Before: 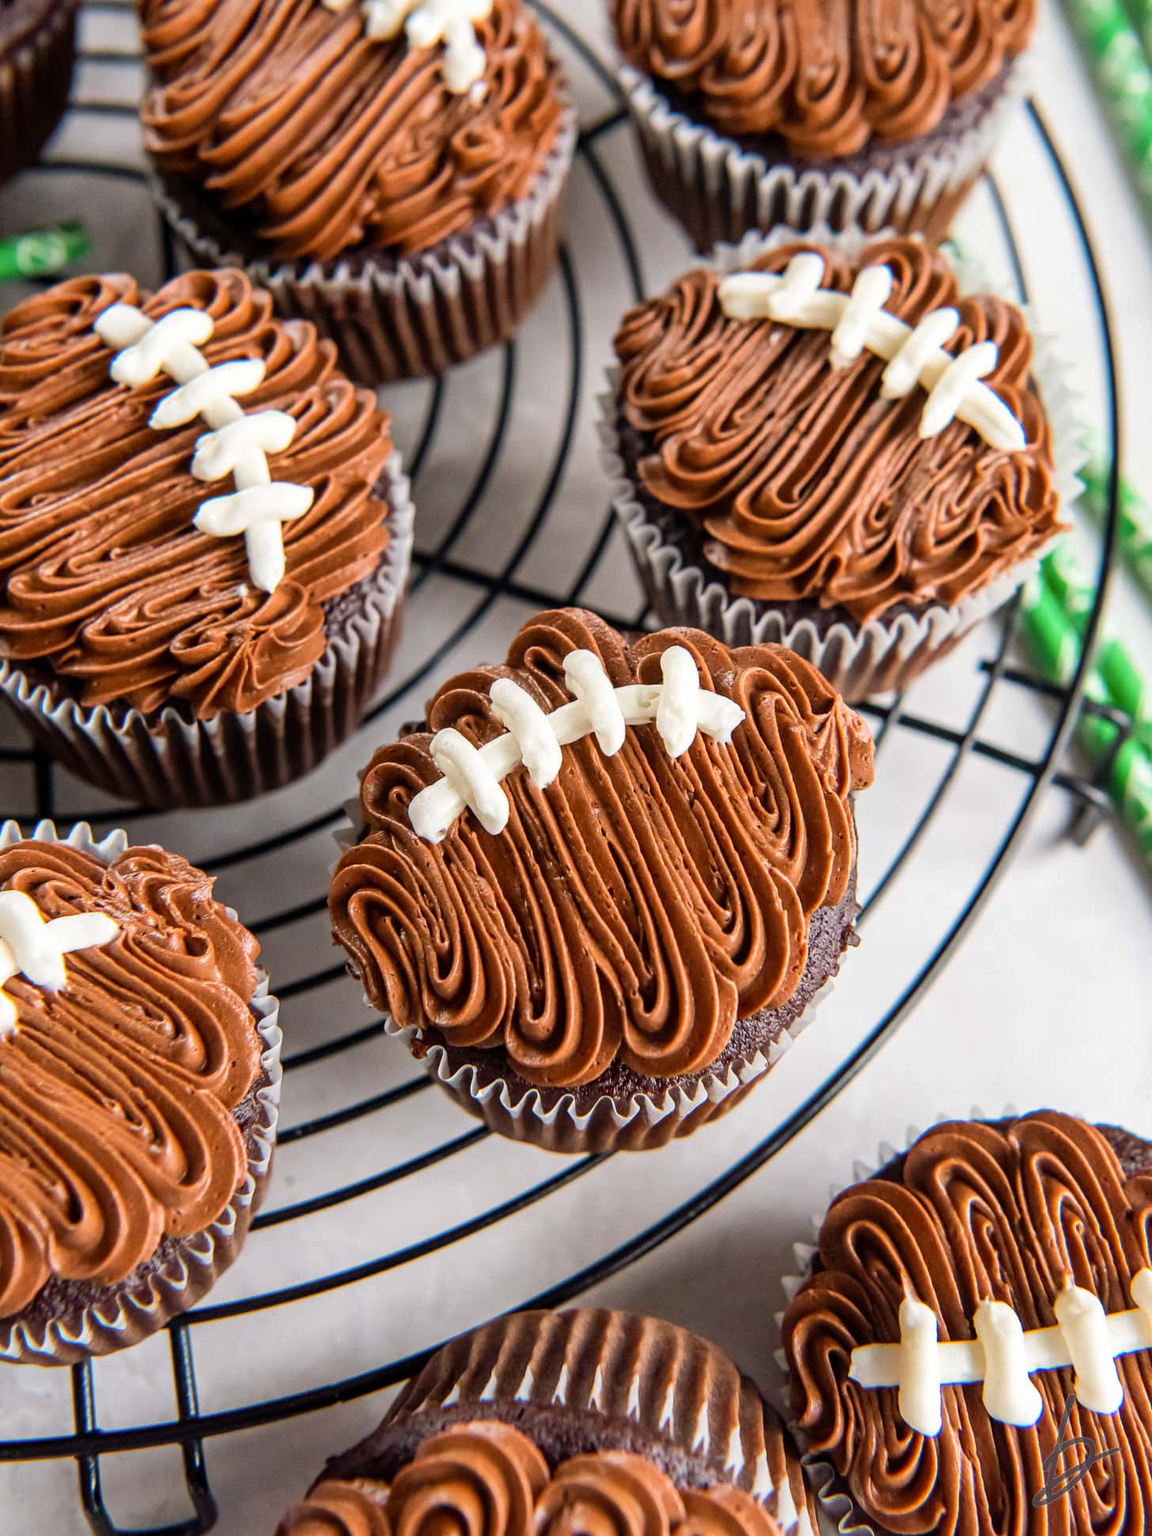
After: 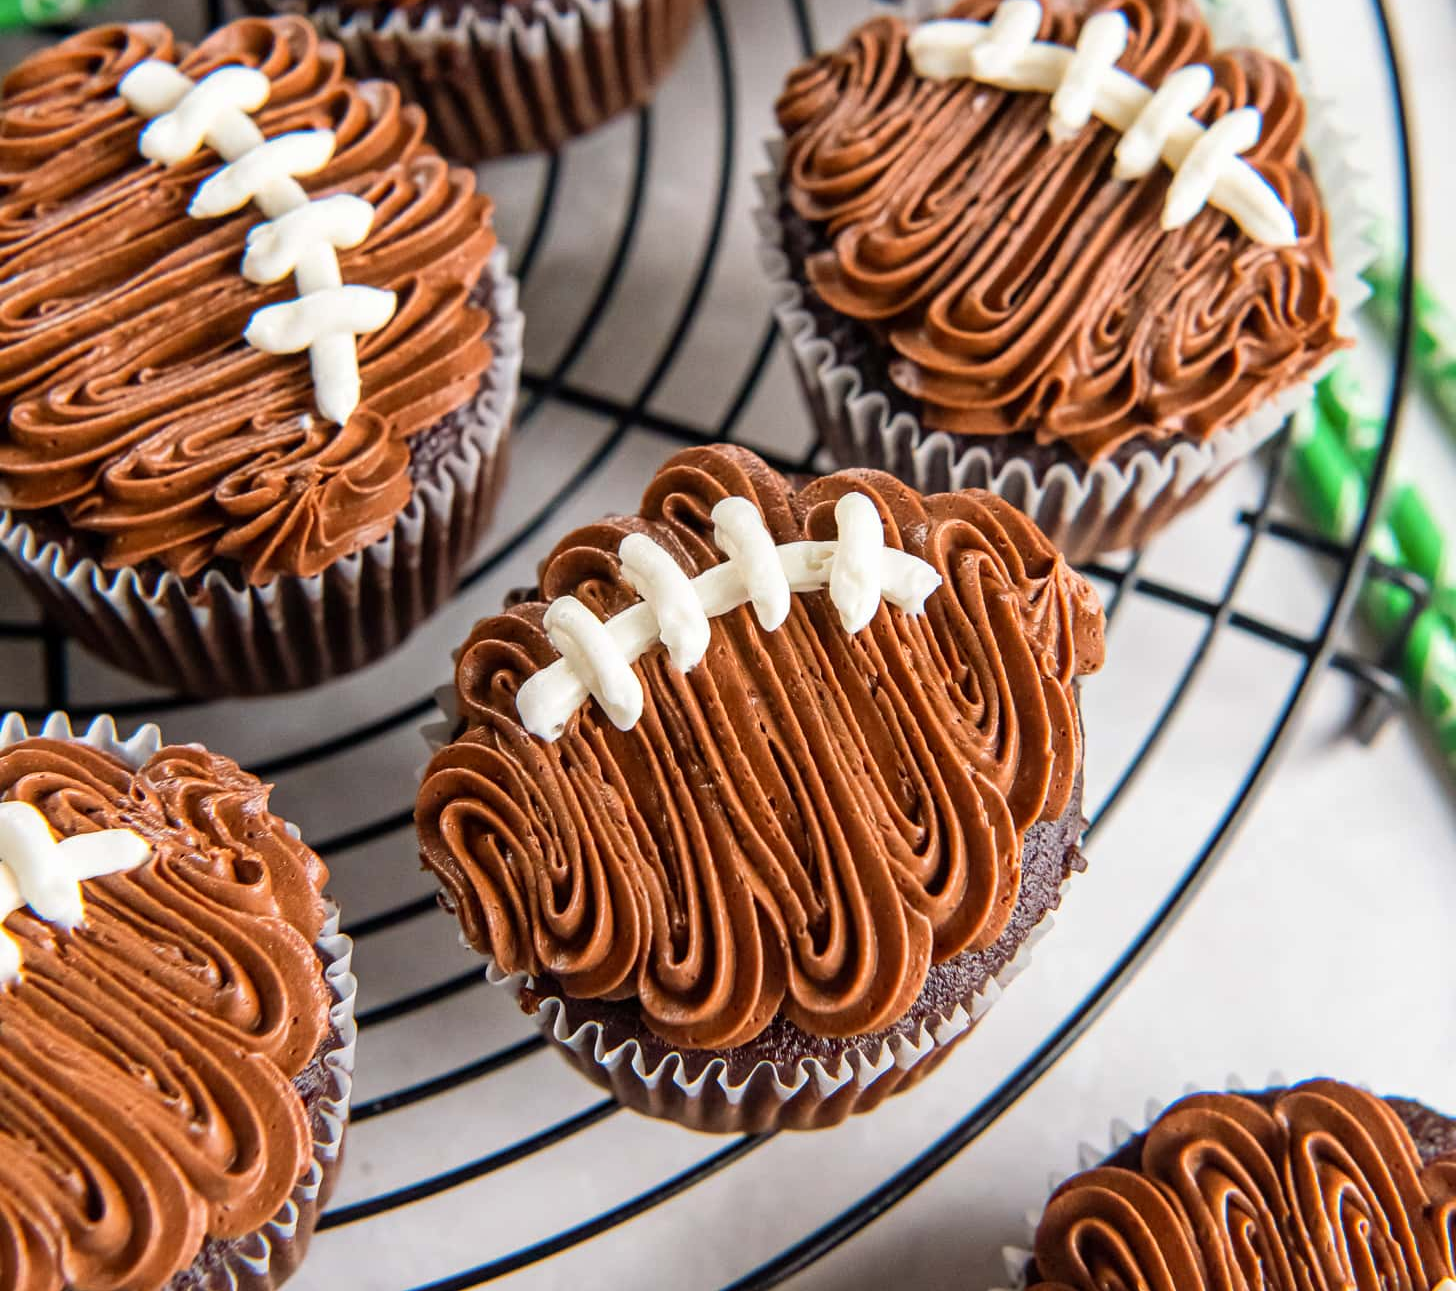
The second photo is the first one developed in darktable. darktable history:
tone equalizer: on, module defaults
crop: top 16.727%, bottom 16.727%
